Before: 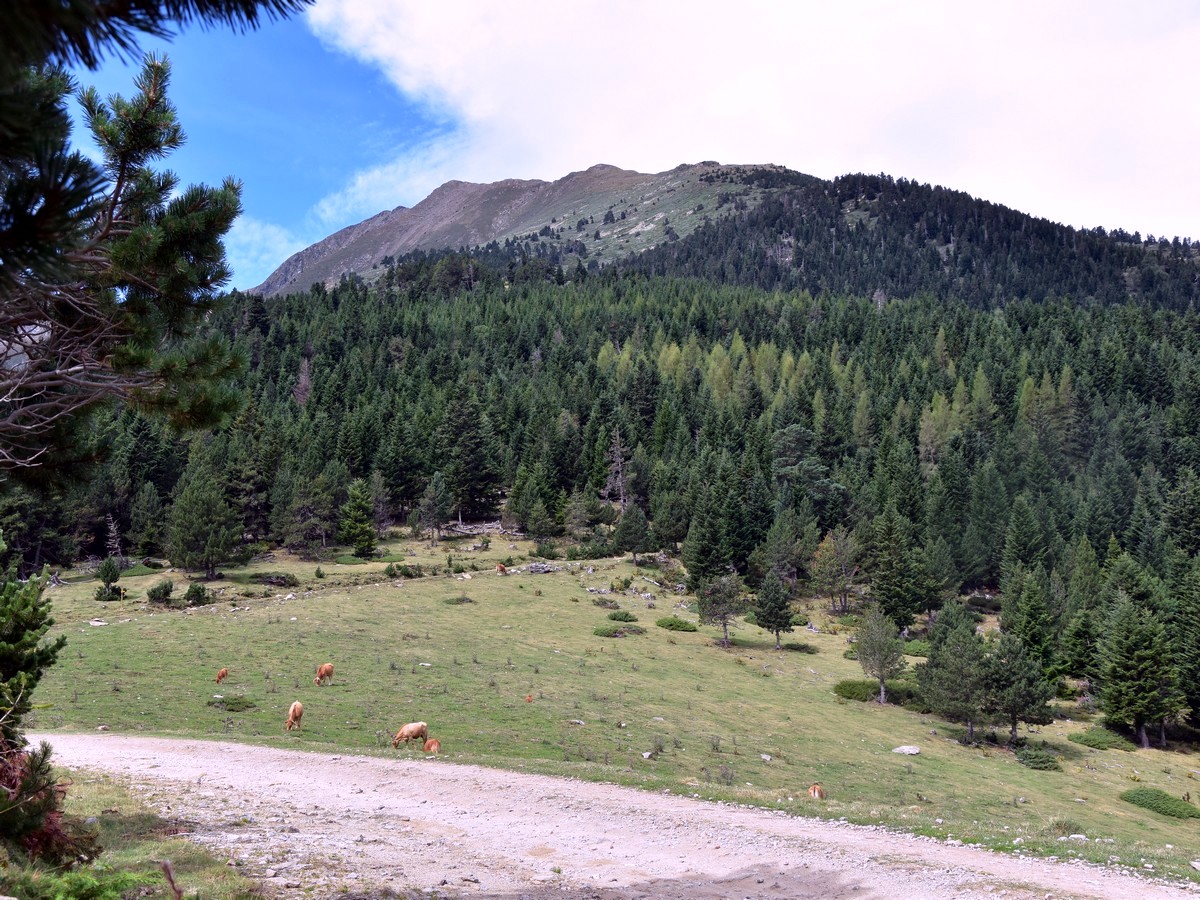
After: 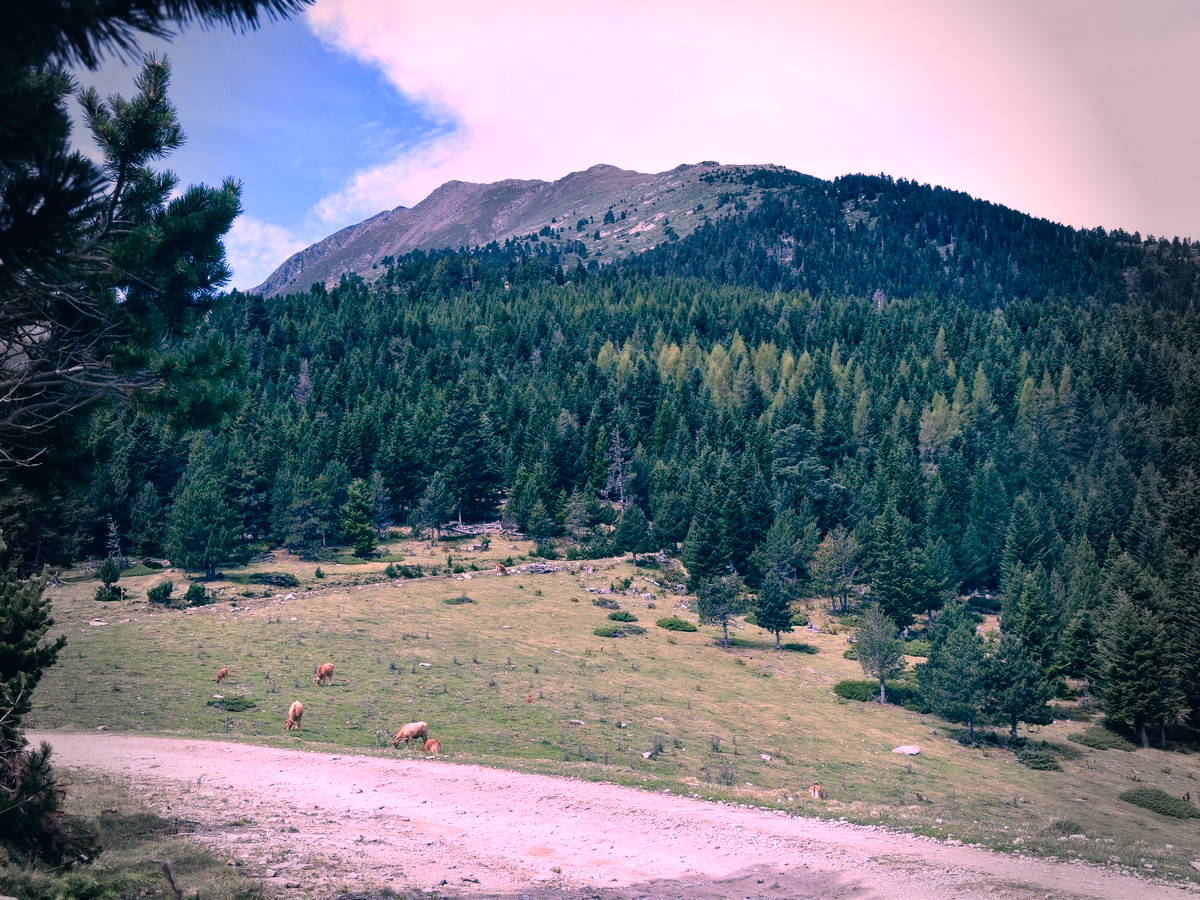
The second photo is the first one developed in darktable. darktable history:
color correction: highlights a* 16.26, highlights b* 0.341, shadows a* -14.93, shadows b* -14.01, saturation 1.46
vignetting: fall-off start 68.16%, fall-off radius 30.24%, width/height ratio 0.984, shape 0.851, unbound false
contrast brightness saturation: contrast 0.099, saturation -0.304
local contrast: highlights 106%, shadows 97%, detail 119%, midtone range 0.2
